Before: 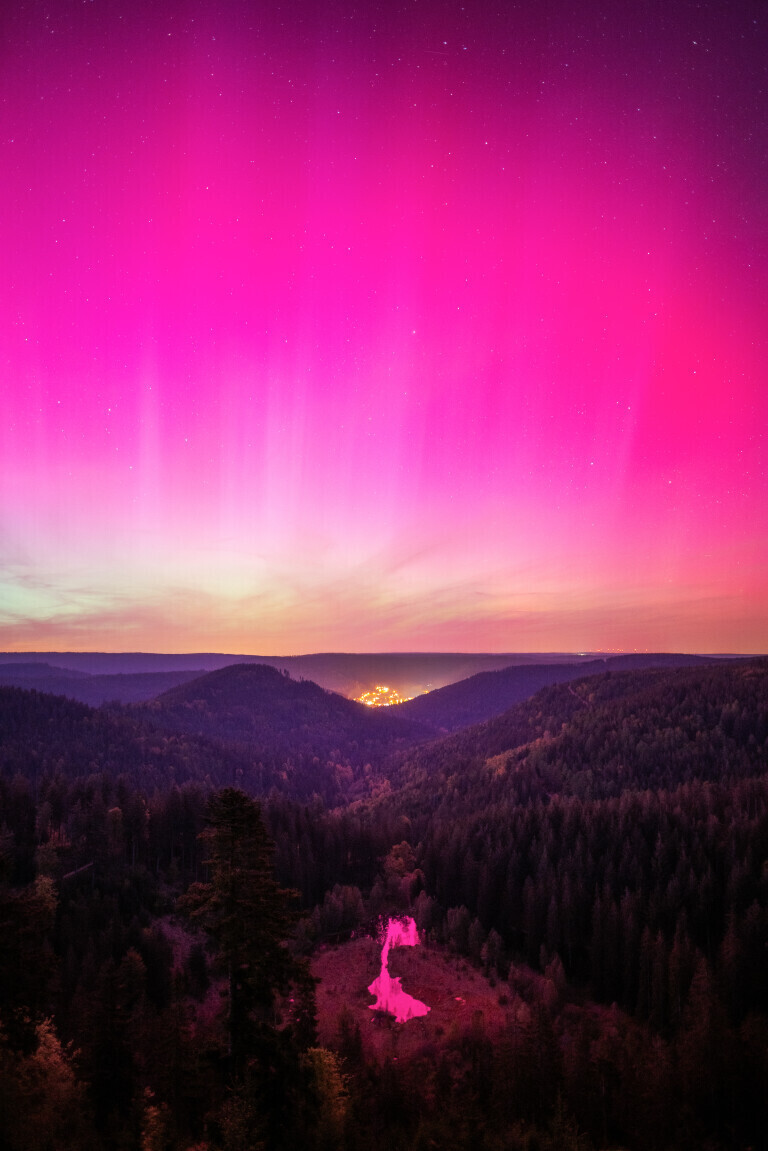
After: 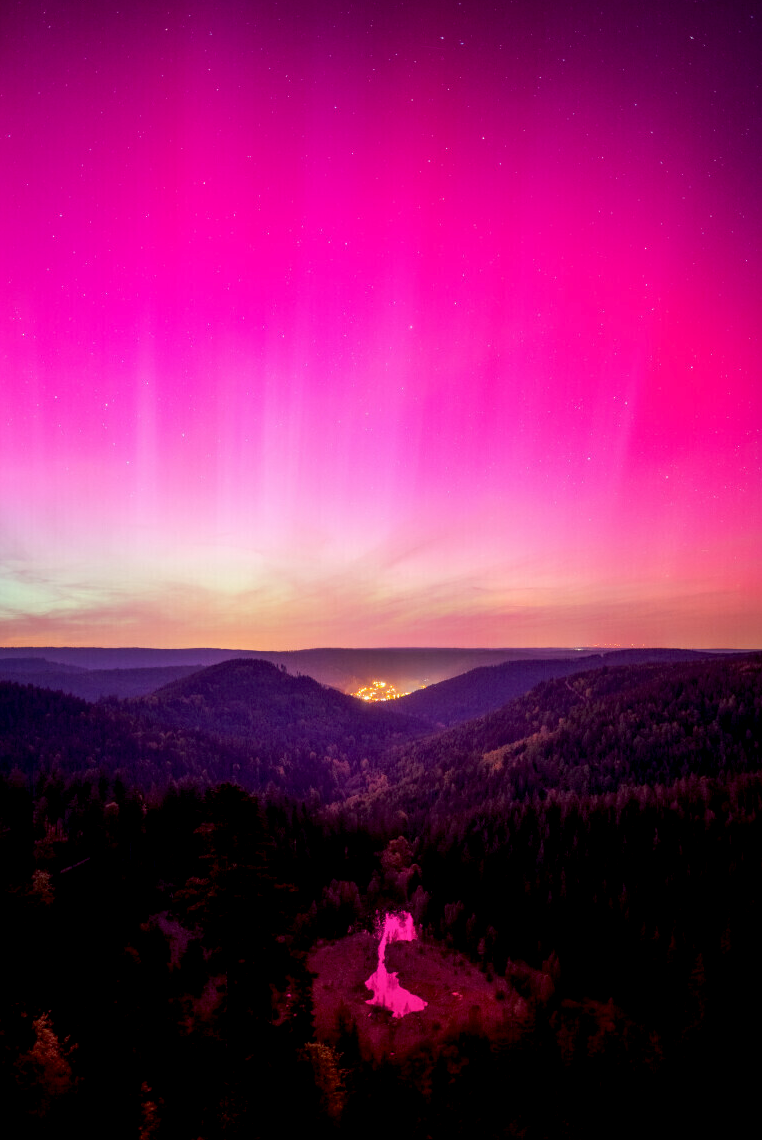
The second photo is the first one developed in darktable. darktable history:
exposure: black level correction 0.011, compensate highlight preservation false
crop: left 0.434%, top 0.485%, right 0.244%, bottom 0.386%
